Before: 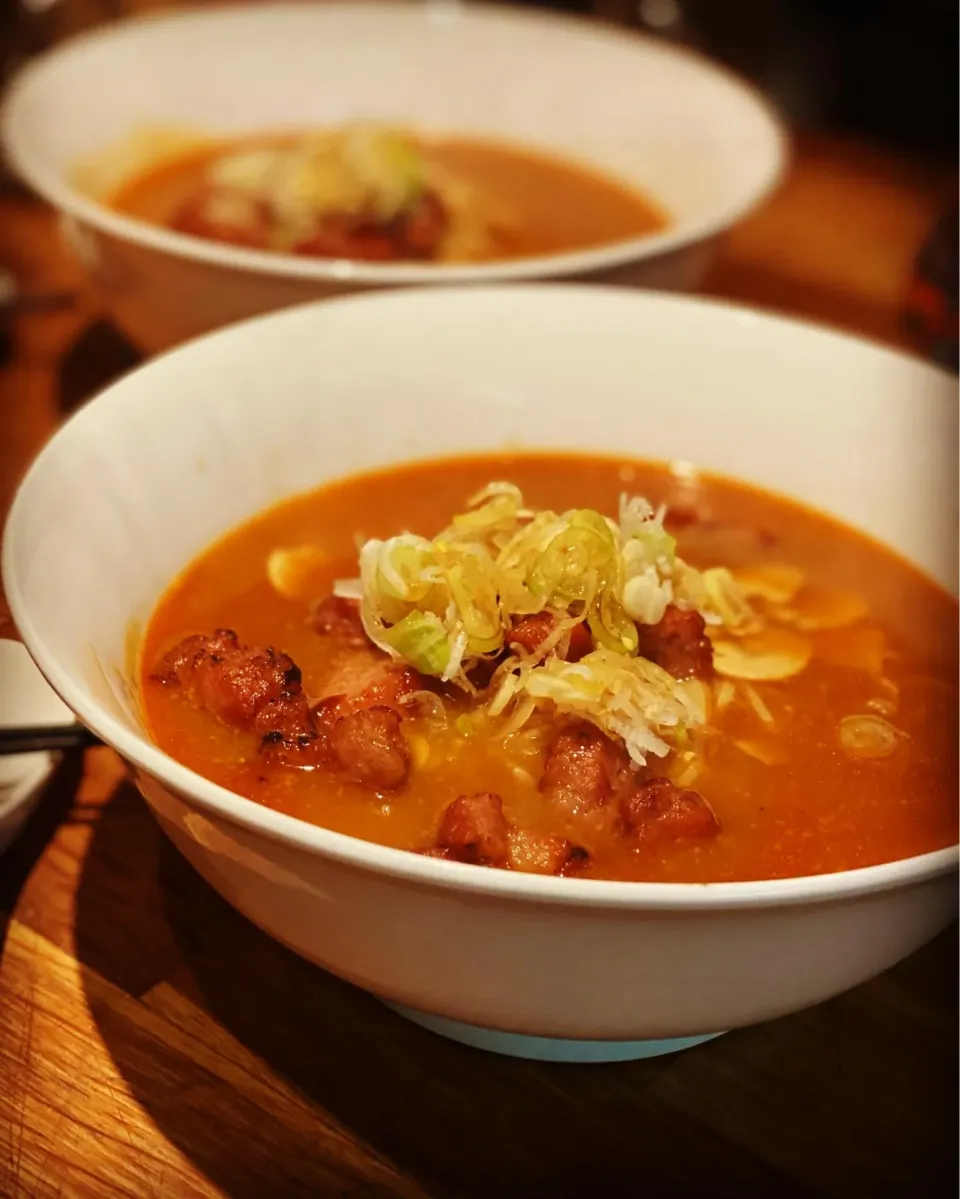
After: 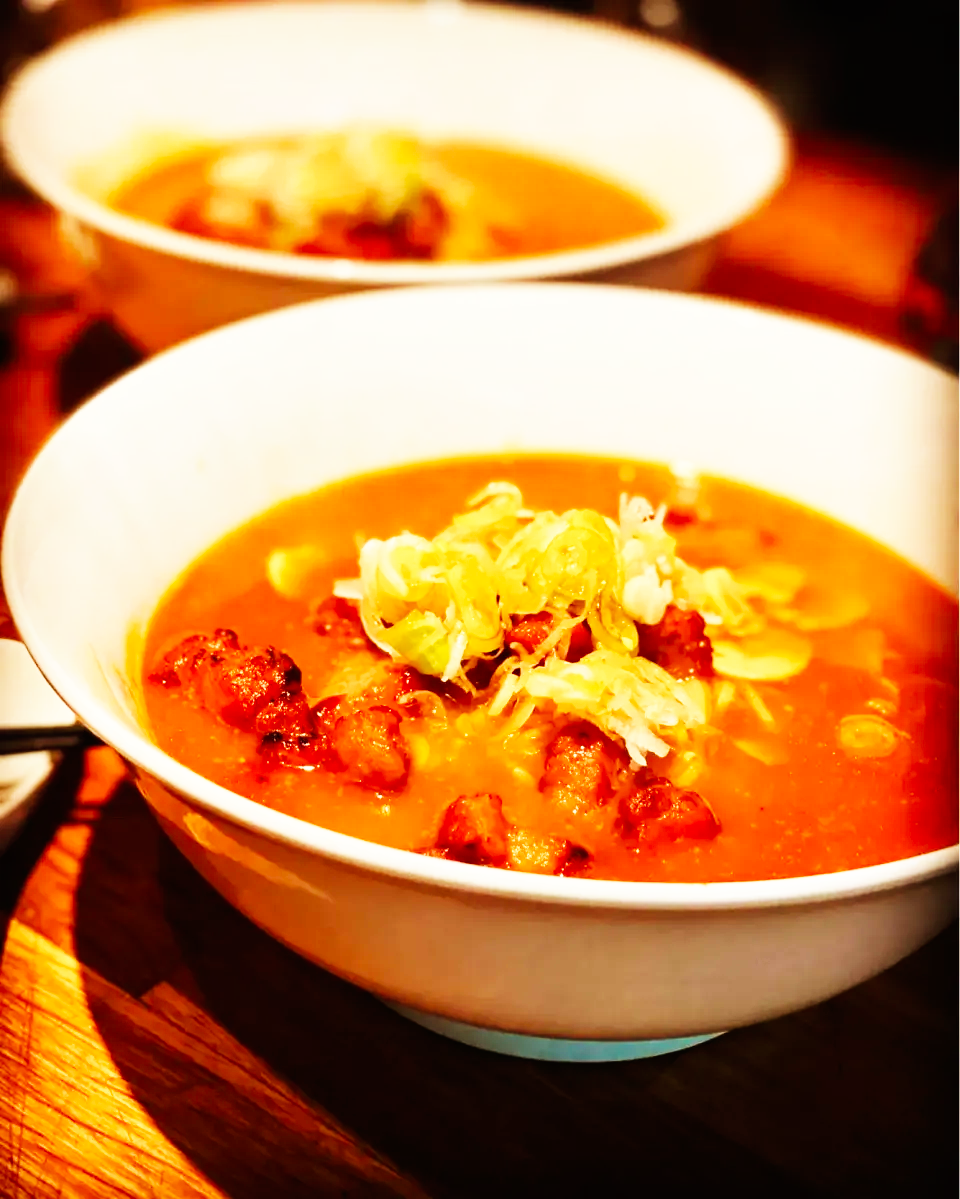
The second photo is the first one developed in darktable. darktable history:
velvia: strength 14.85%
base curve: curves: ch0 [(0, 0) (0.007, 0.004) (0.027, 0.03) (0.046, 0.07) (0.207, 0.54) (0.442, 0.872) (0.673, 0.972) (1, 1)], preserve colors none
